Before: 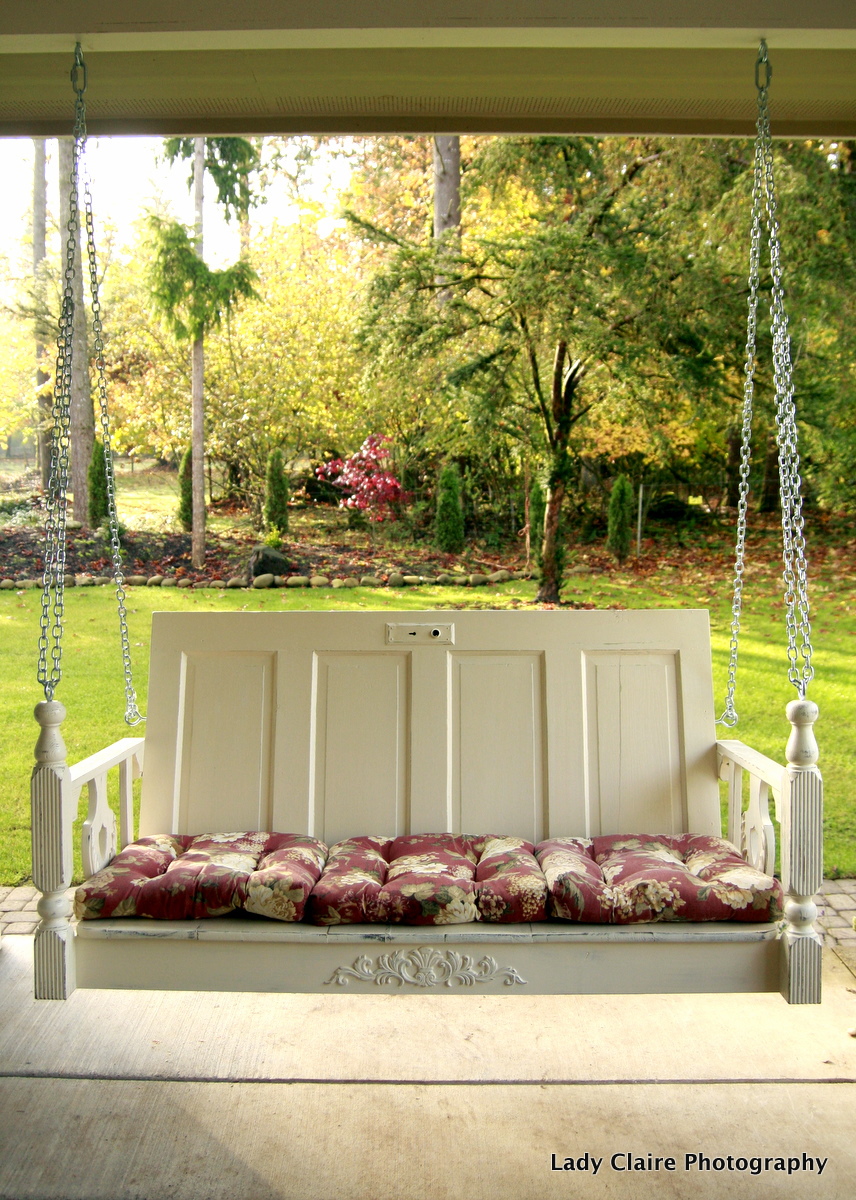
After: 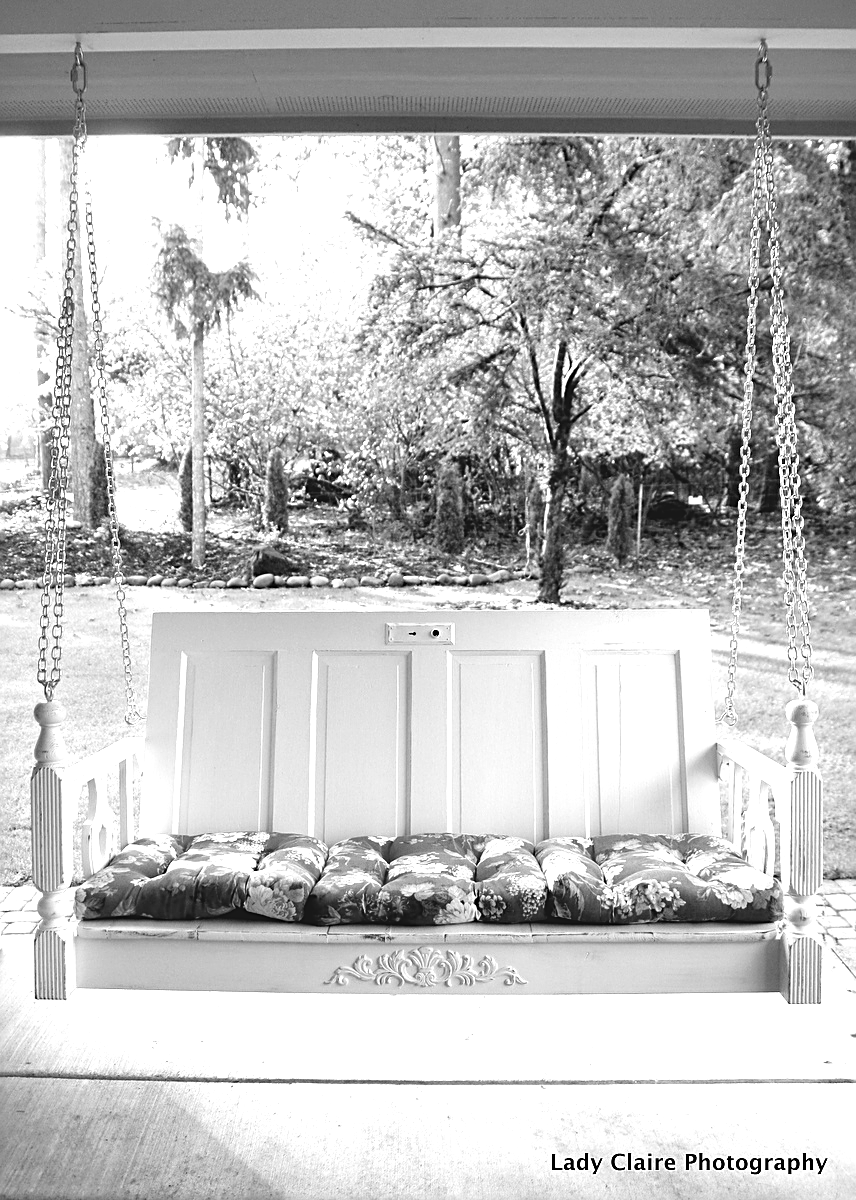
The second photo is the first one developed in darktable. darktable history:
monochrome: size 1
sharpen: on, module defaults
exposure: black level correction -0.005, exposure 1.002 EV, compensate highlight preservation false
